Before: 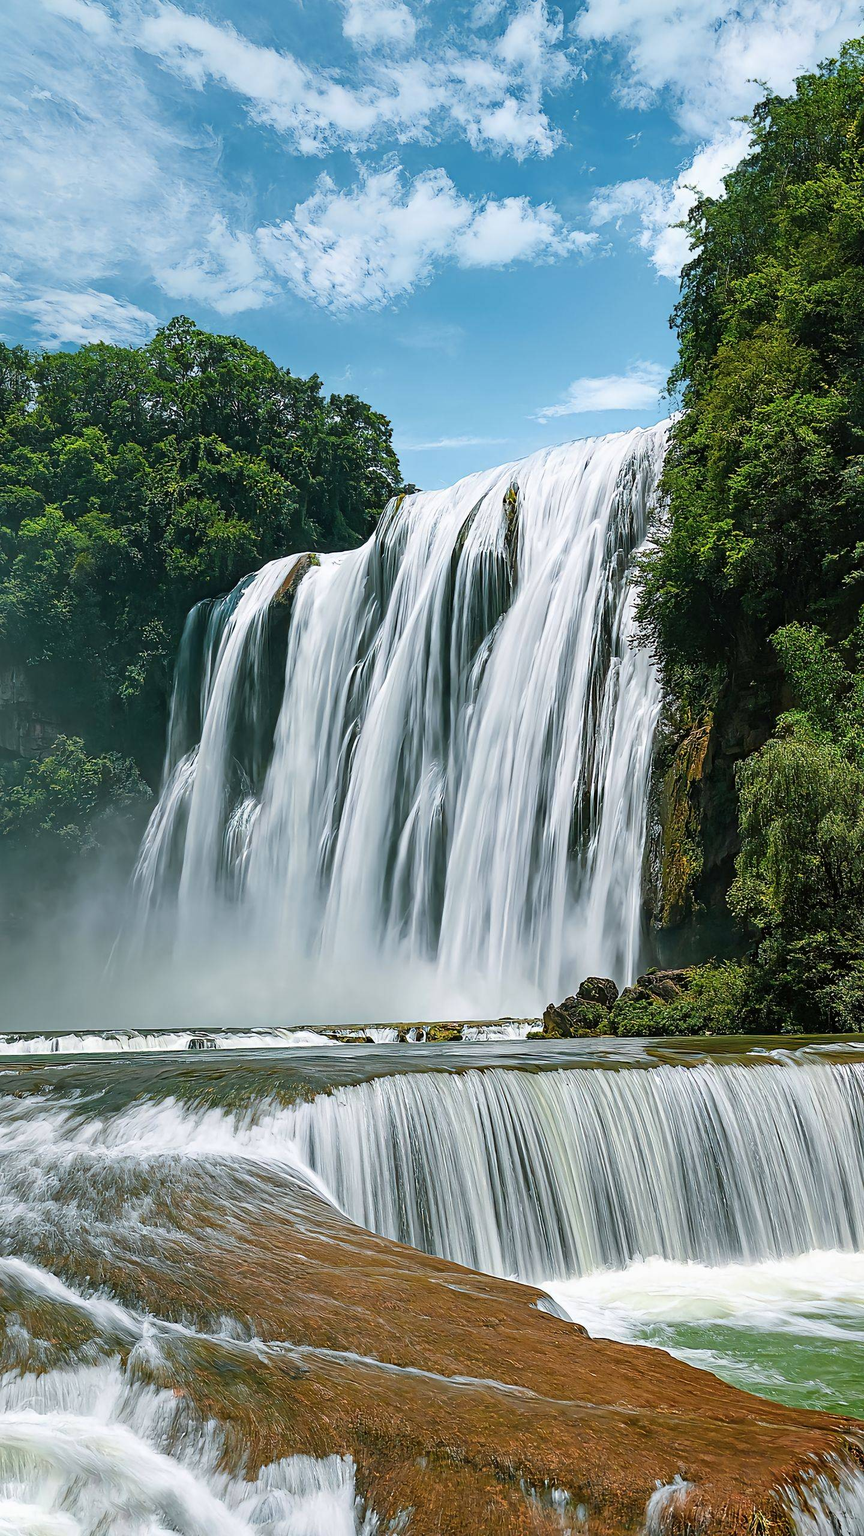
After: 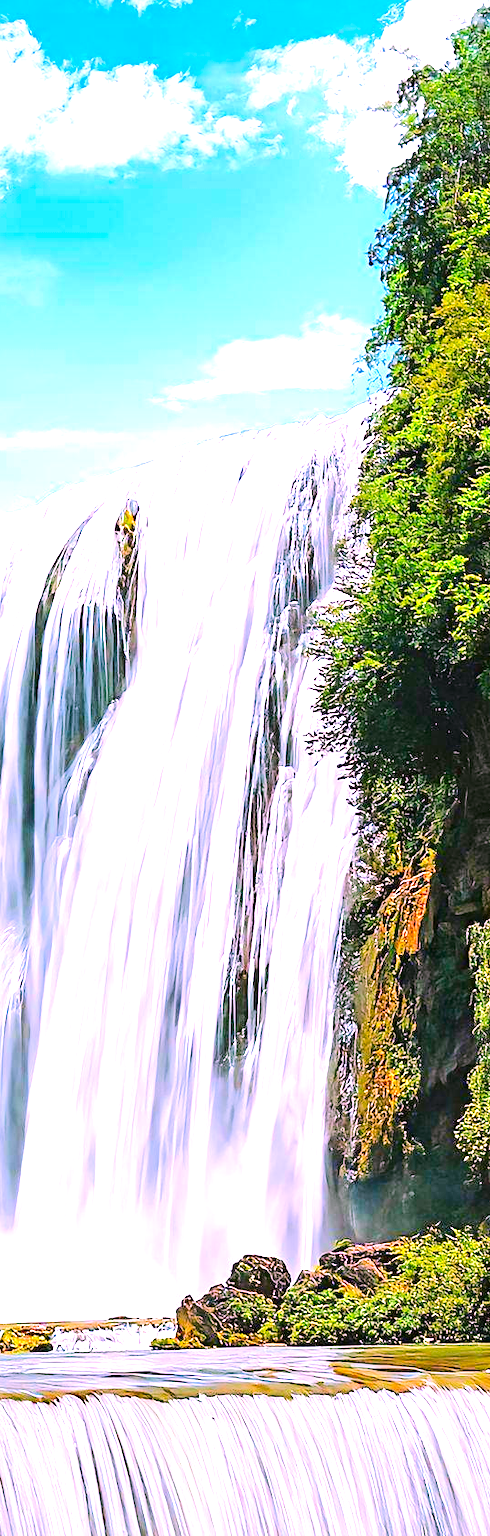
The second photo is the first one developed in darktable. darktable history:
color correction: highlights a* 18.86, highlights b* -12.18, saturation 1.69
crop and rotate: left 49.545%, top 10.092%, right 13.226%, bottom 24.354%
tone equalizer: -7 EV 0.163 EV, -6 EV 0.566 EV, -5 EV 1.17 EV, -4 EV 1.35 EV, -3 EV 1.12 EV, -2 EV 0.6 EV, -1 EV 0.151 EV, edges refinement/feathering 500, mask exposure compensation -1.57 EV, preserve details no
exposure: black level correction 0, exposure 1.199 EV, compensate exposure bias true, compensate highlight preservation false
